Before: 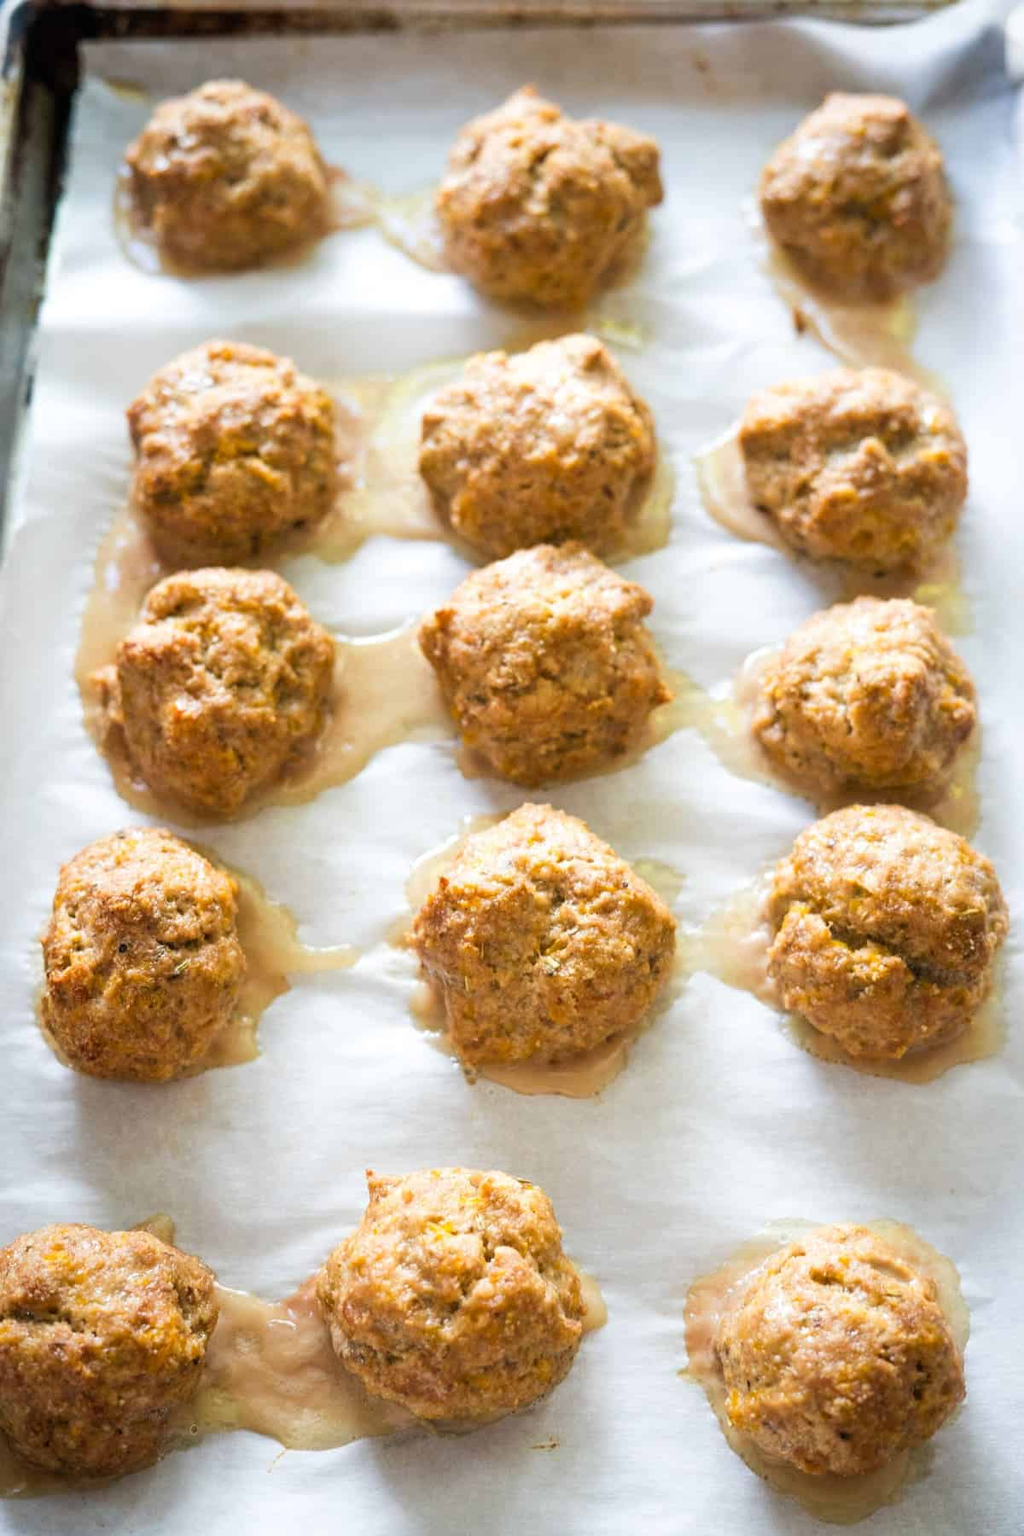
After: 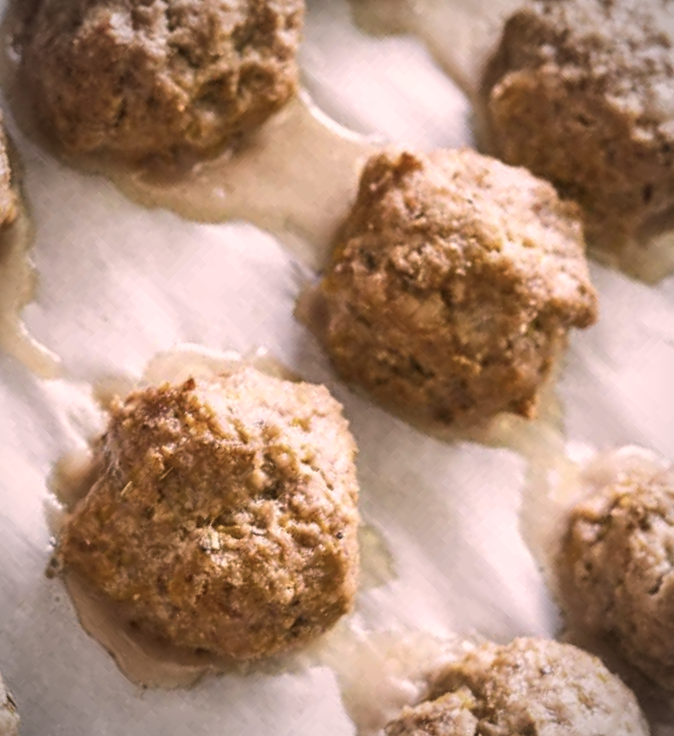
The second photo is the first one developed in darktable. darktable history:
color correction: highlights a* 12.11, highlights b* 5.6
vignetting: fall-off radius 60.93%, brightness -0.575
crop and rotate: angle -44.48°, top 16.184%, right 0.887%, bottom 11.642%
contrast brightness saturation: contrast -0.063, saturation -0.408
shadows and highlights: radius 336.39, shadows 28.96, soften with gaussian
local contrast: on, module defaults
